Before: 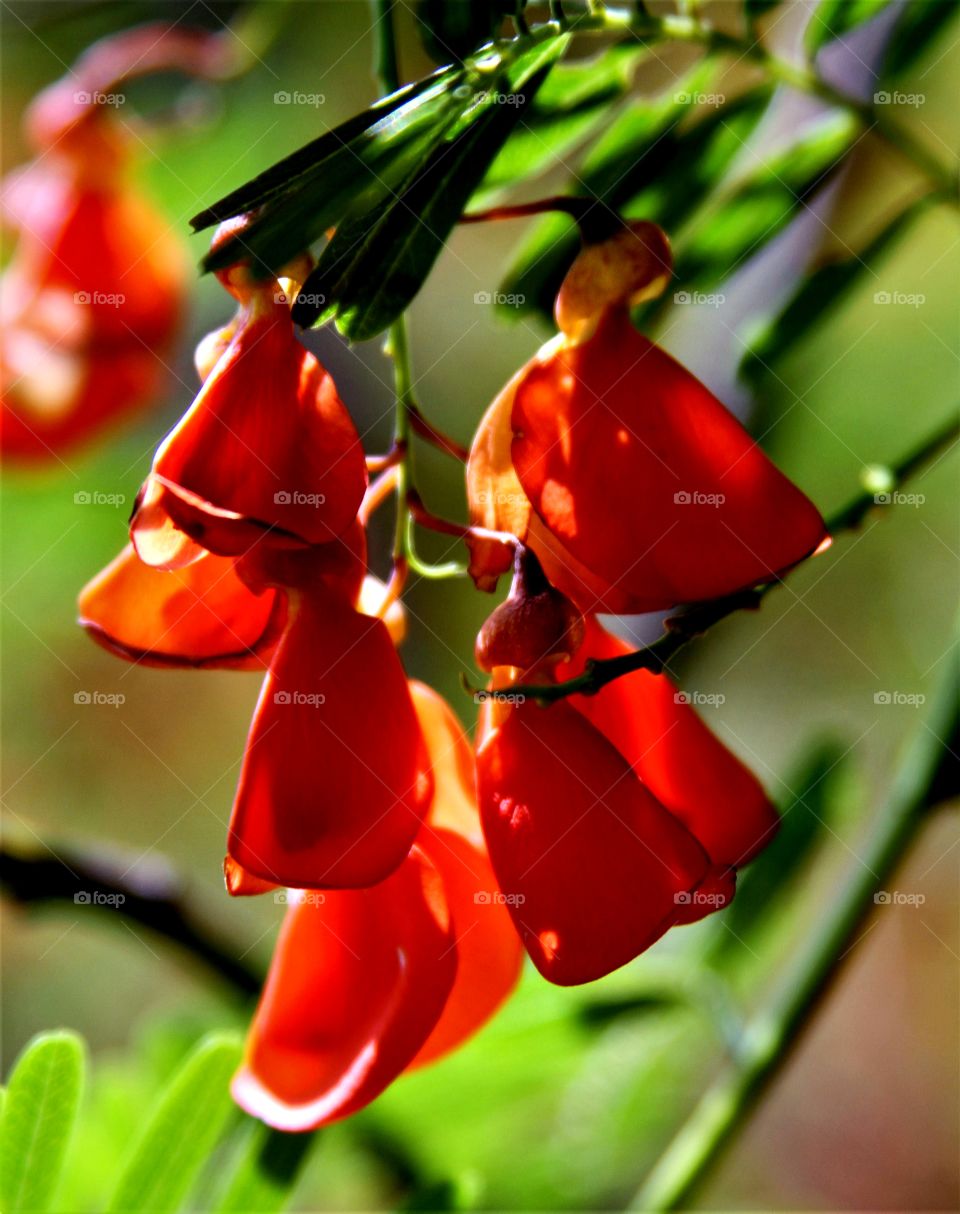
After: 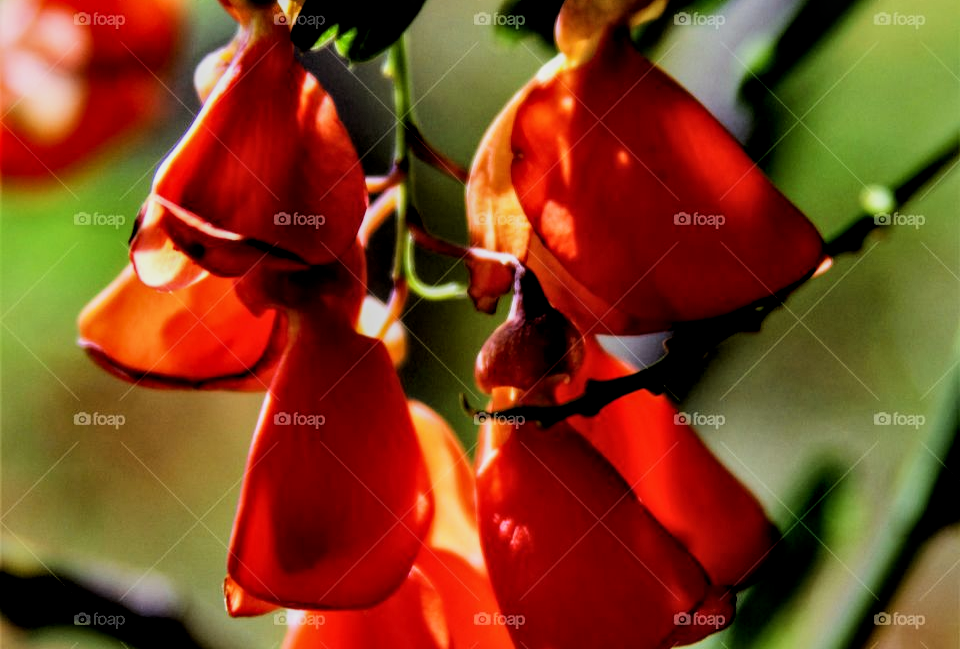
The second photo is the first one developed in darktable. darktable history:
filmic rgb: black relative exposure -5 EV, hardness 2.88, contrast 1.3
local contrast: on, module defaults
crop and rotate: top 23.043%, bottom 23.437%
